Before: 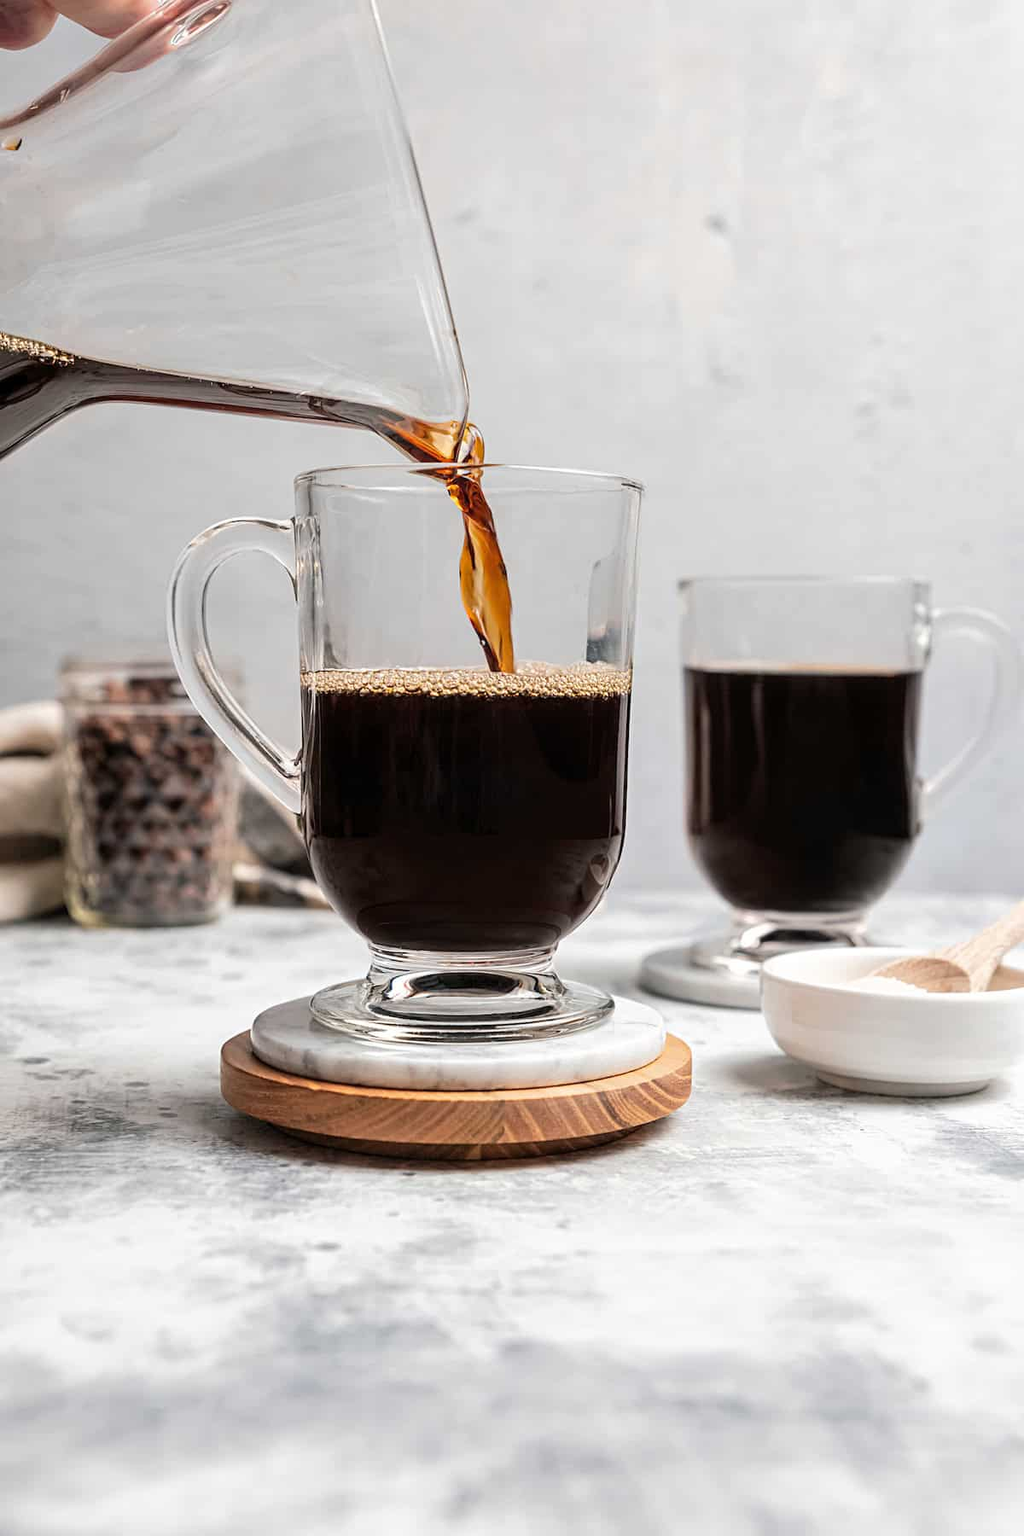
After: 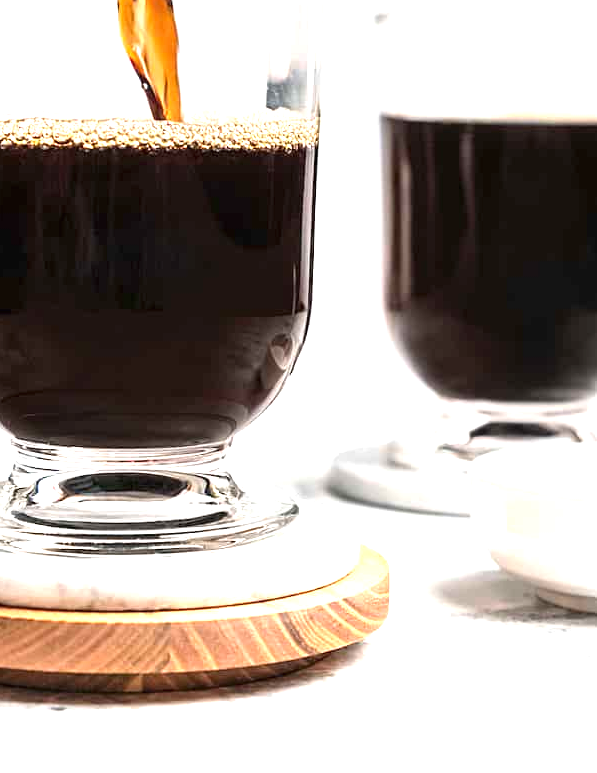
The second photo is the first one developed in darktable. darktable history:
crop: left 35.139%, top 37.065%, right 15.098%, bottom 19.942%
color zones: mix 100.15%
exposure: black level correction 0, exposure 1.2 EV, compensate highlight preservation false
